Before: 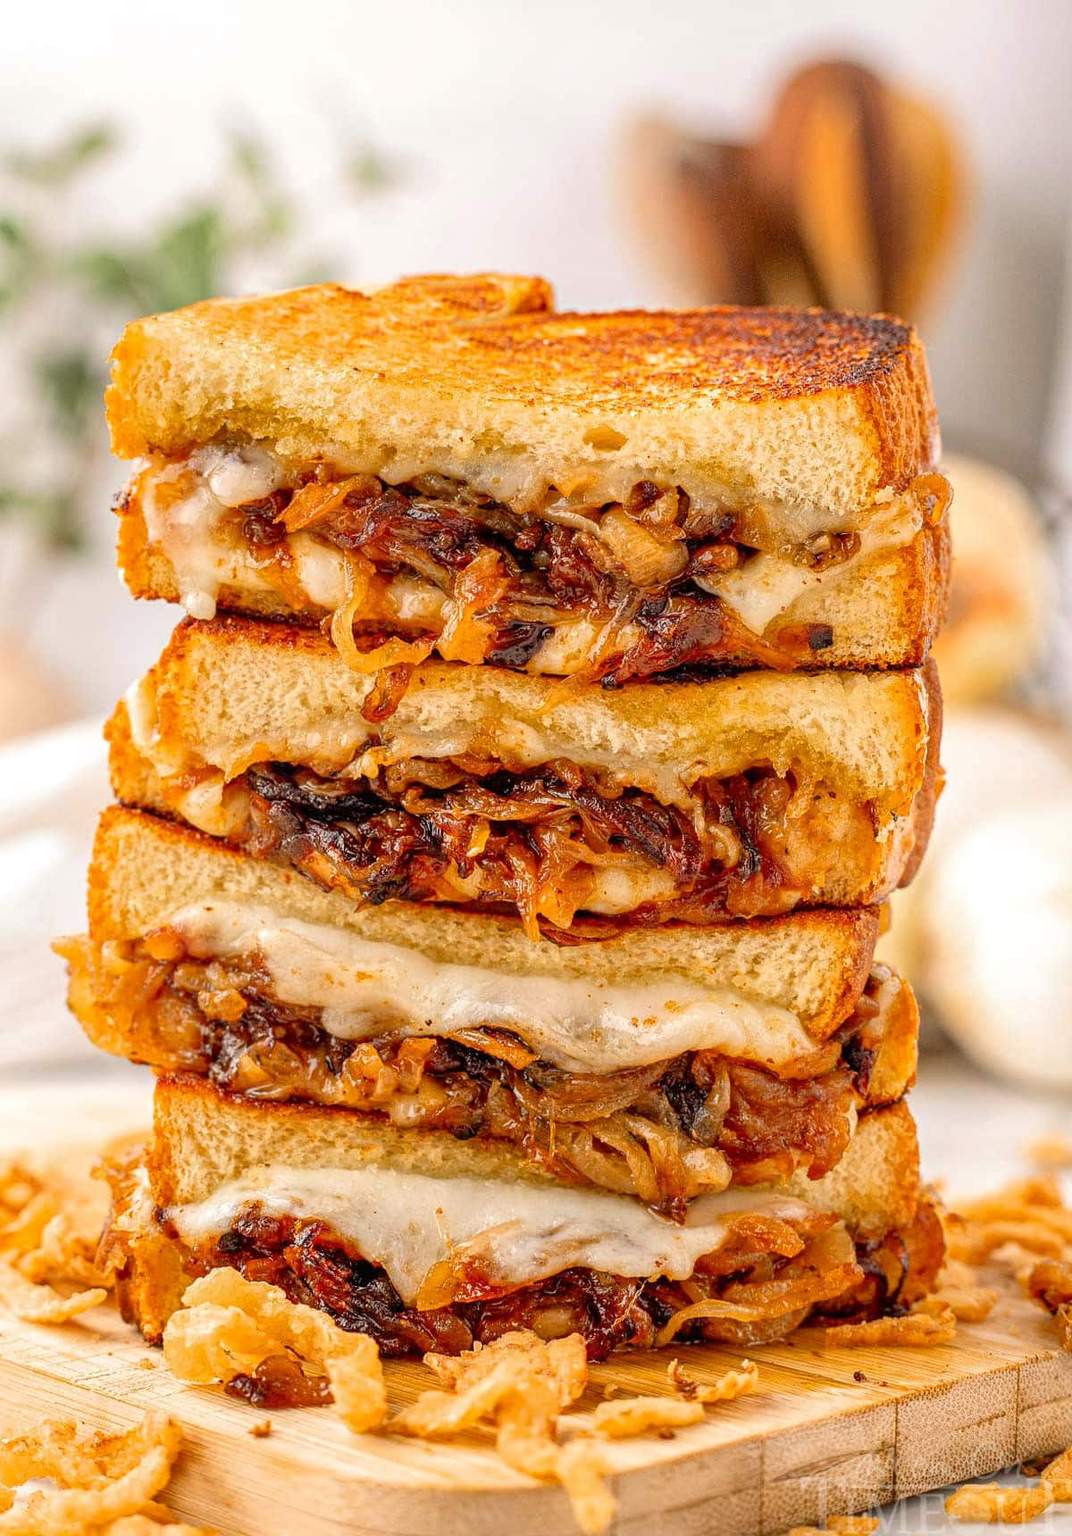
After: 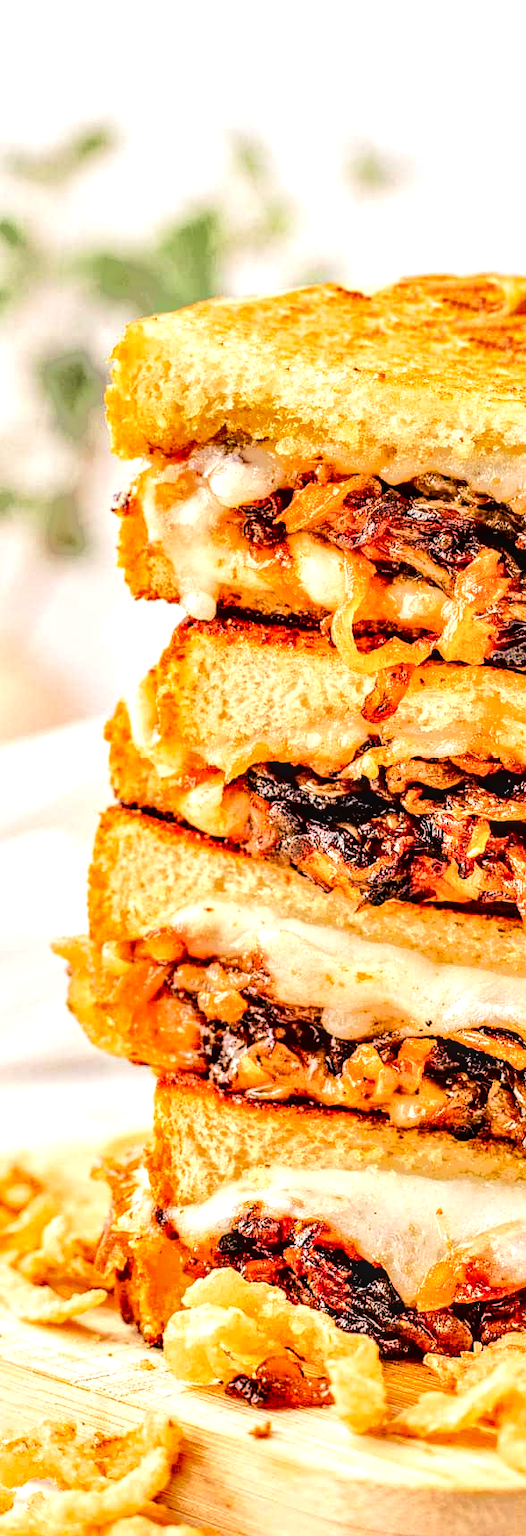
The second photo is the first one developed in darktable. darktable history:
tone curve: curves: ch0 [(0, 0) (0.004, 0.001) (0.133, 0.112) (0.325, 0.362) (0.832, 0.893) (1, 1)], color space Lab, linked channels, preserve colors none
crop and rotate: left 0%, top 0%, right 50.845%
contrast equalizer: y [[0.601, 0.6, 0.598, 0.598, 0.6, 0.601], [0.5 ×6], [0.5 ×6], [0 ×6], [0 ×6]]
local contrast: on, module defaults
velvia: strength 15%
tone equalizer: -7 EV -0.63 EV, -6 EV 1 EV, -5 EV -0.45 EV, -4 EV 0.43 EV, -3 EV 0.41 EV, -2 EV 0.15 EV, -1 EV -0.15 EV, +0 EV -0.39 EV, smoothing diameter 25%, edges refinement/feathering 10, preserve details guided filter
exposure: exposure 0.785 EV, compensate highlight preservation false
